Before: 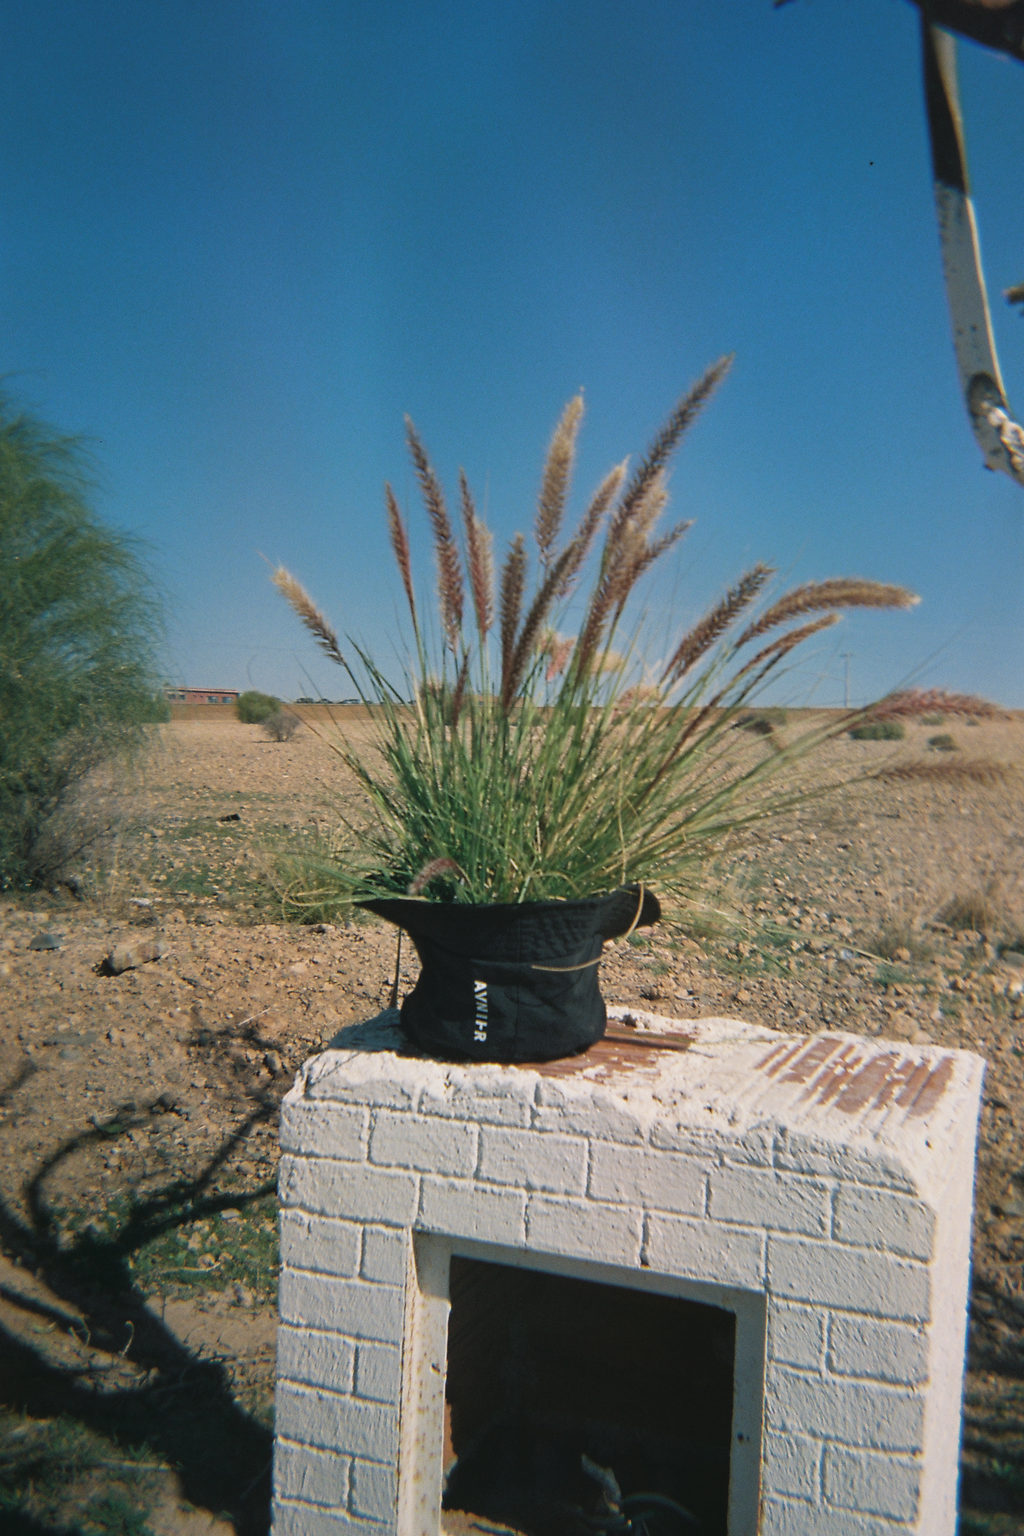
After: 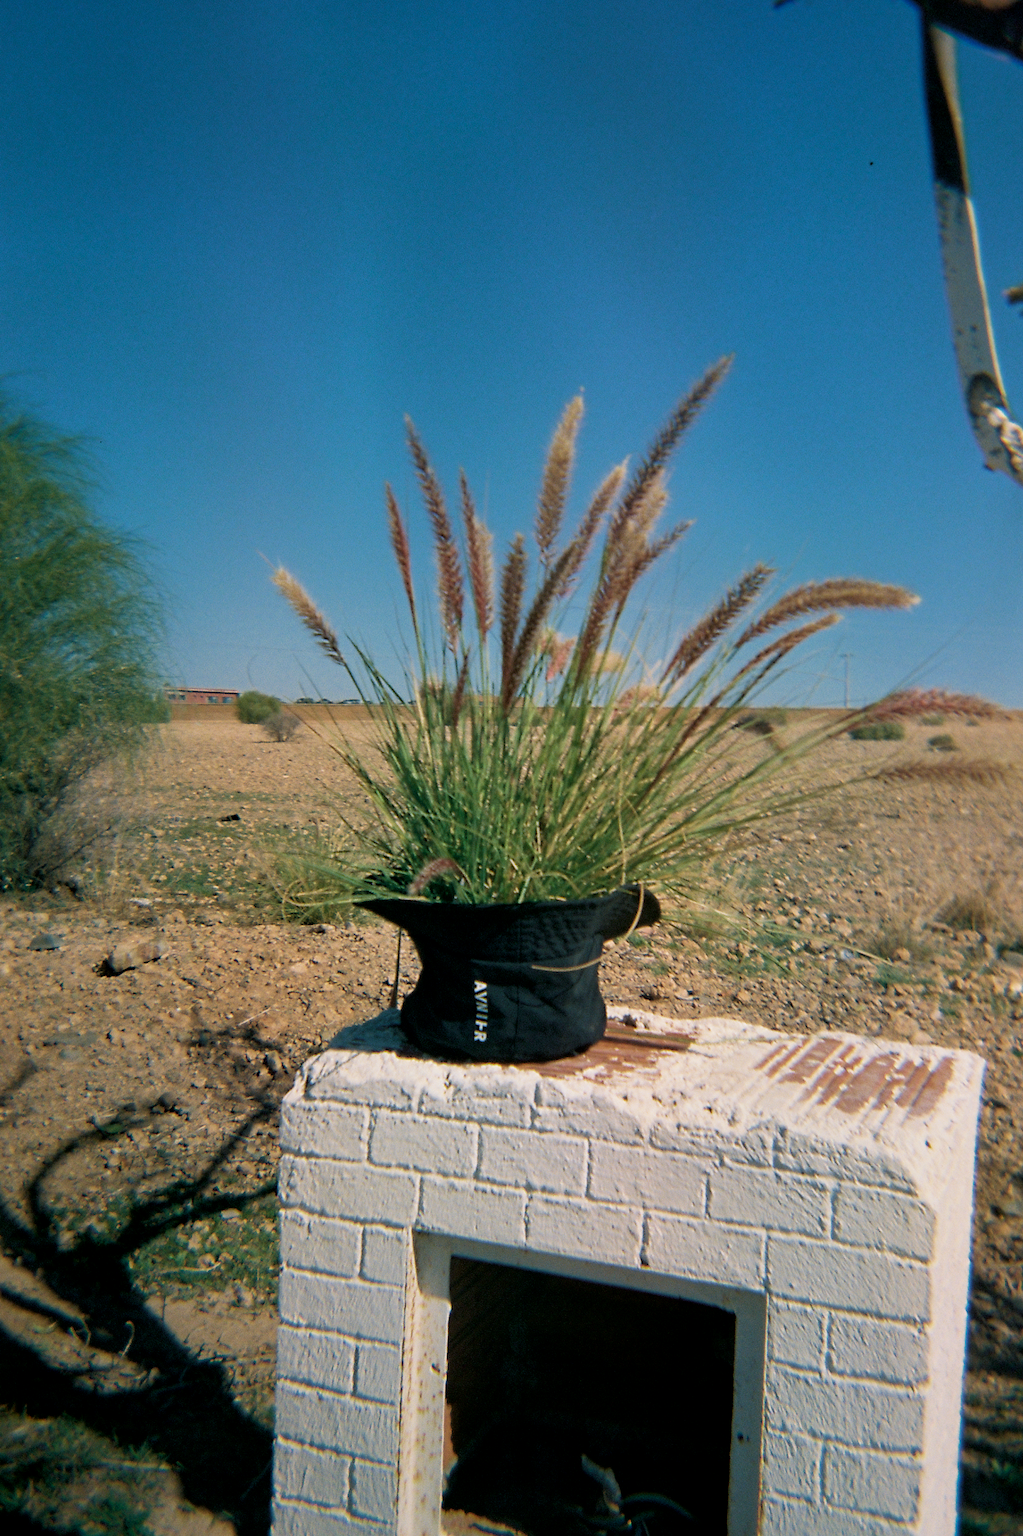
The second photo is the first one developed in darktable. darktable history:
exposure: black level correction 0.01, exposure 0.014 EV, compensate highlight preservation false
velvia: on, module defaults
tone equalizer: on, module defaults
